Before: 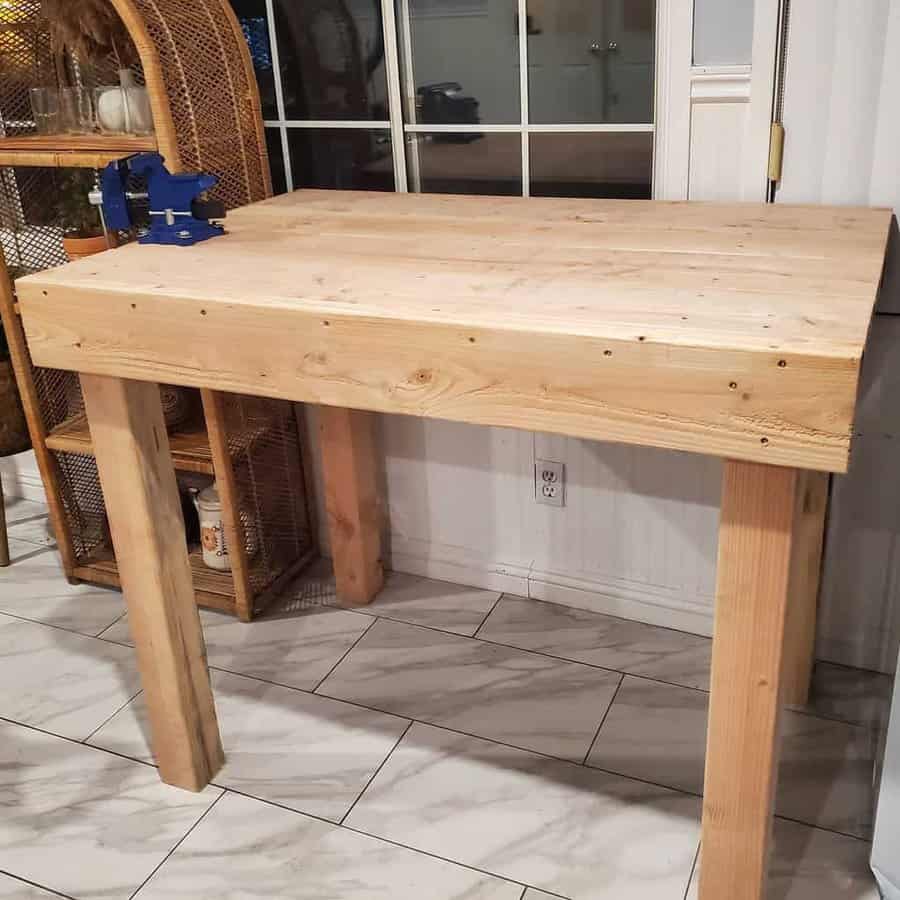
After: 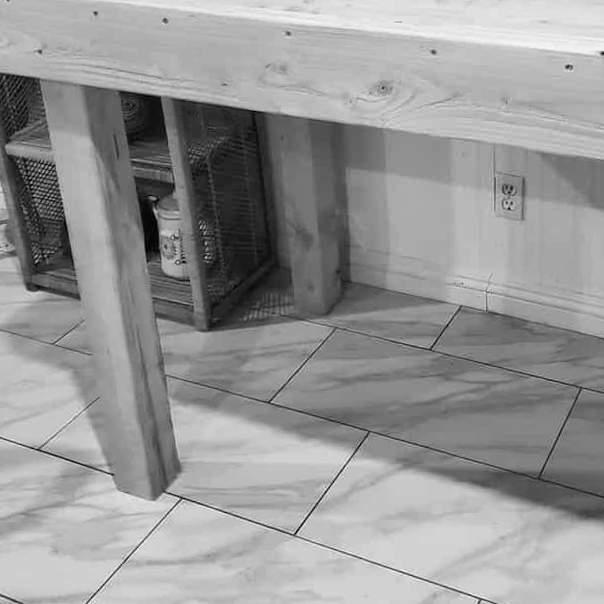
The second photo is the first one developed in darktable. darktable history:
color balance: mode lift, gamma, gain (sRGB)
monochrome: on, module defaults
crop and rotate: angle -0.82°, left 3.85%, top 31.828%, right 27.992%
